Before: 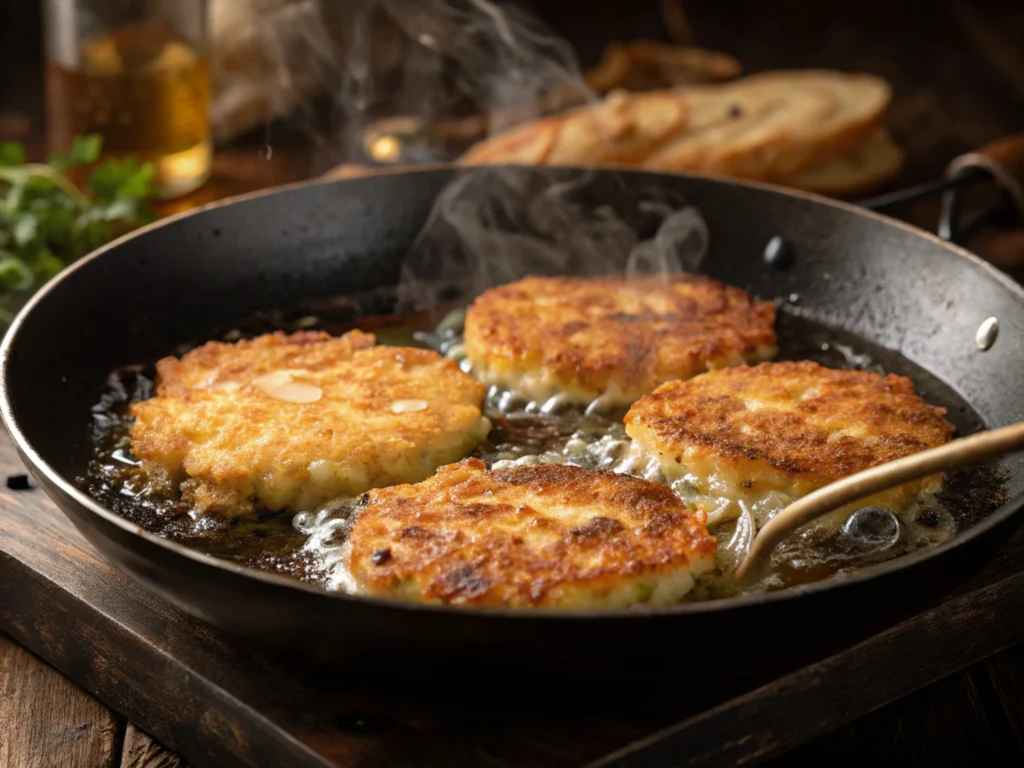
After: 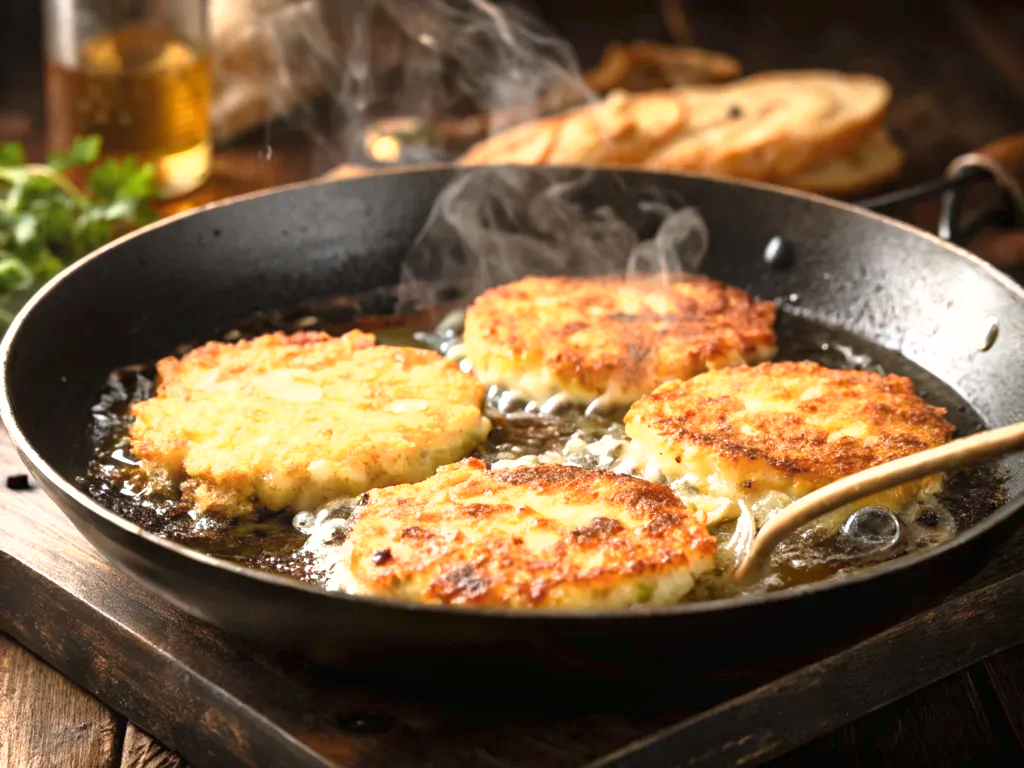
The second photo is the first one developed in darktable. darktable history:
exposure: black level correction 0, exposure 1.2 EV, compensate highlight preservation false
shadows and highlights: shadows -0.384, highlights 39.54
